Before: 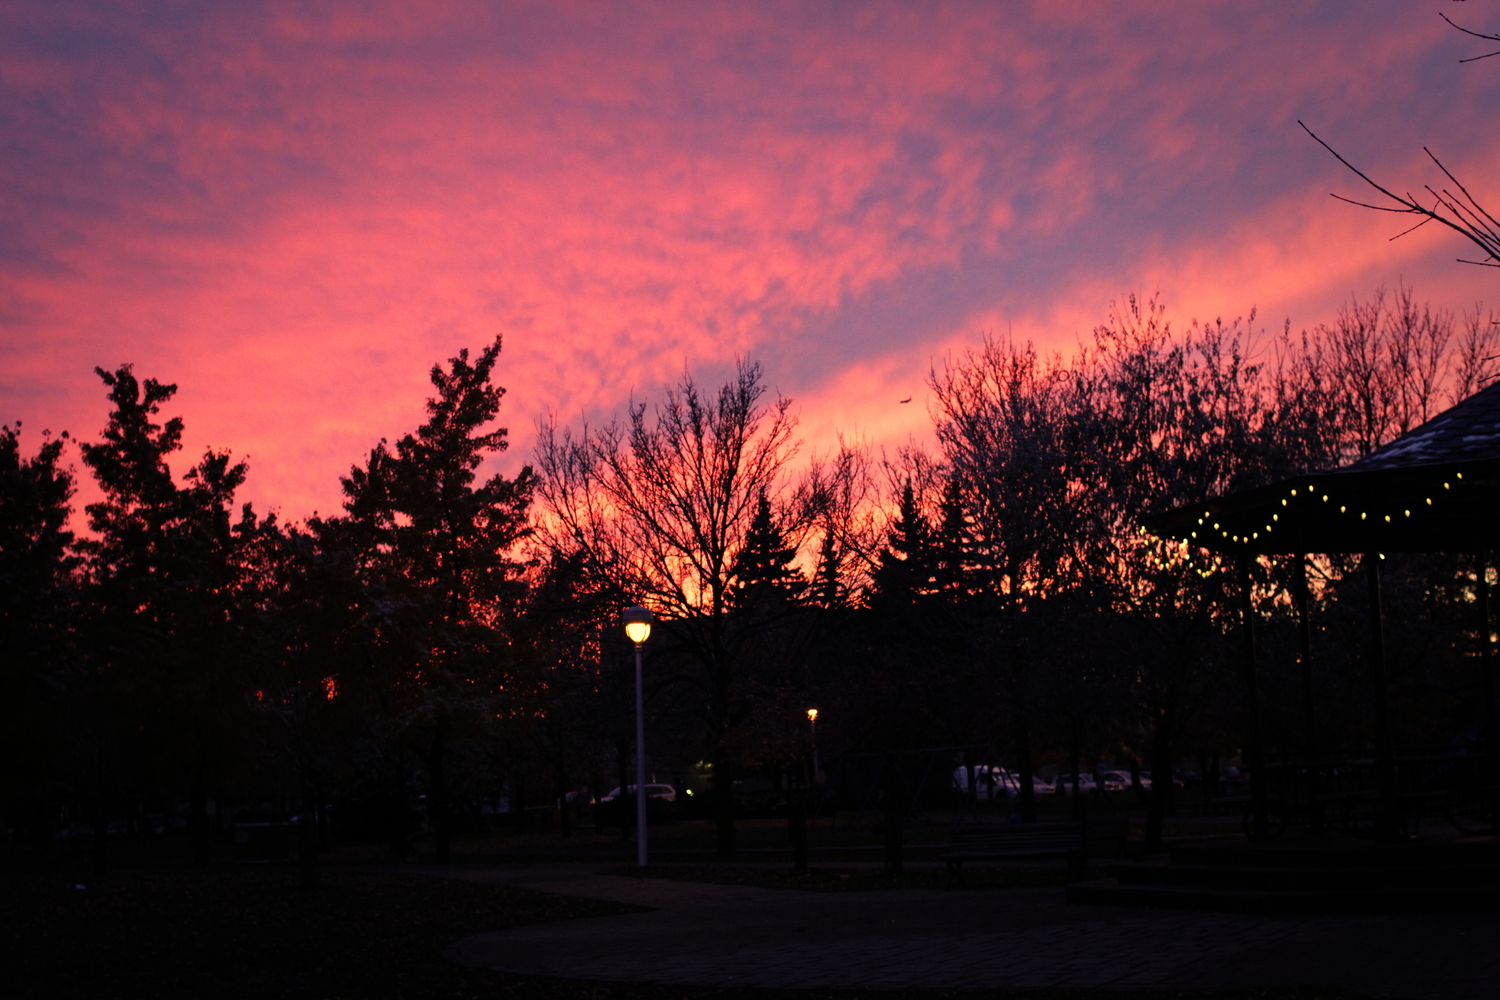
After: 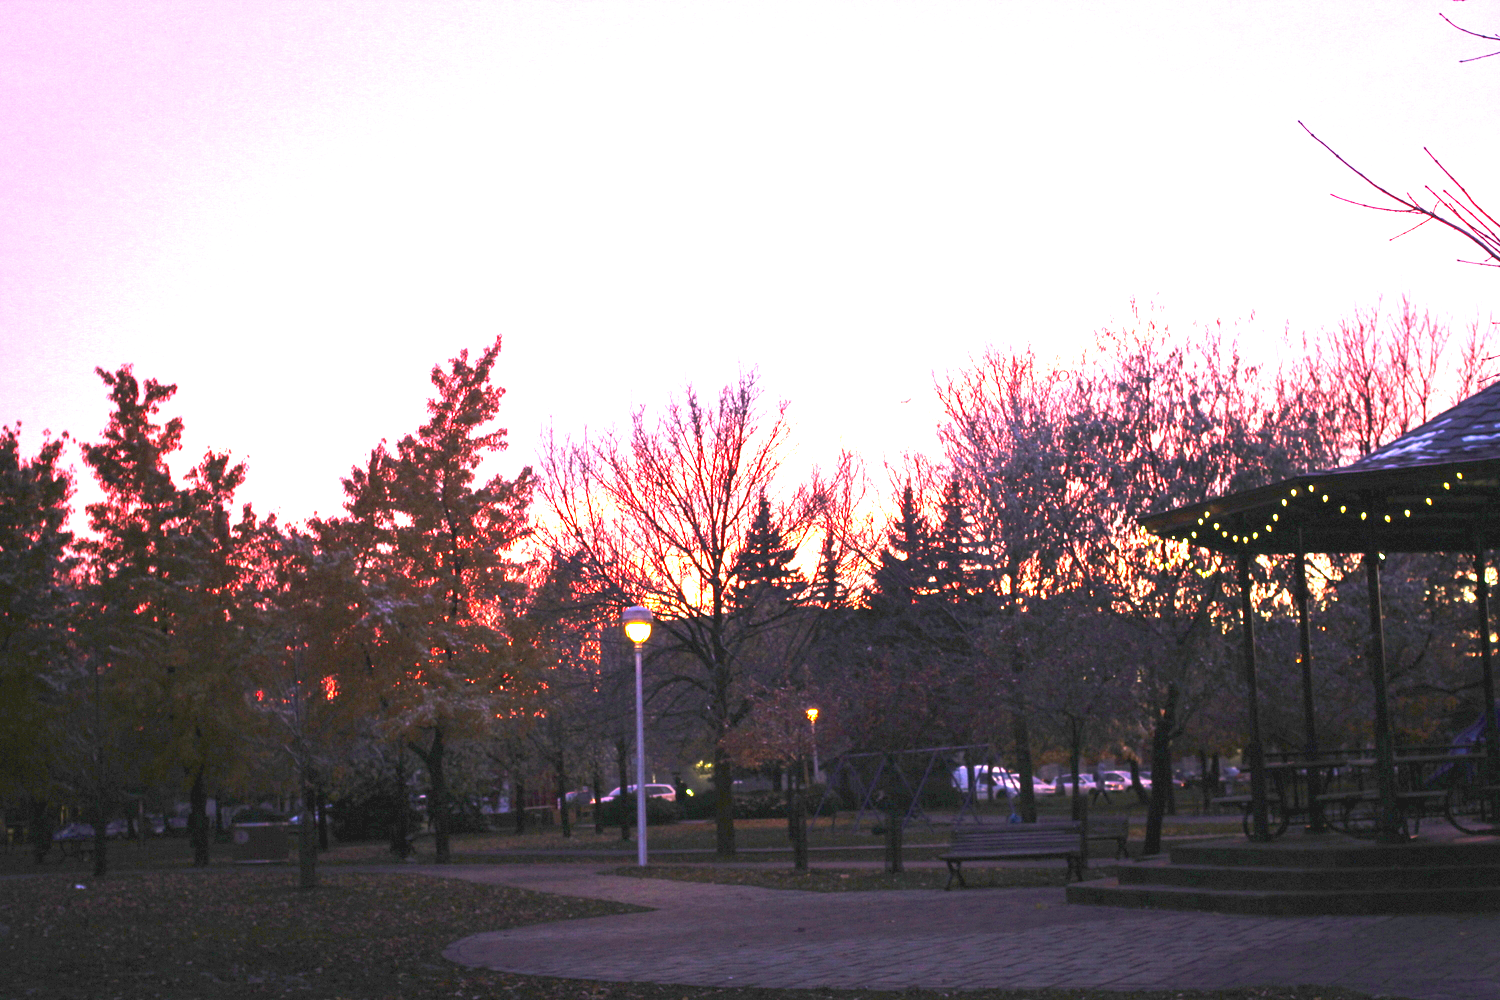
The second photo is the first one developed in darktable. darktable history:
exposure: black level correction 0, exposure 4 EV, compensate exposure bias true, compensate highlight preservation false
contrast brightness saturation: contrast -0.11
